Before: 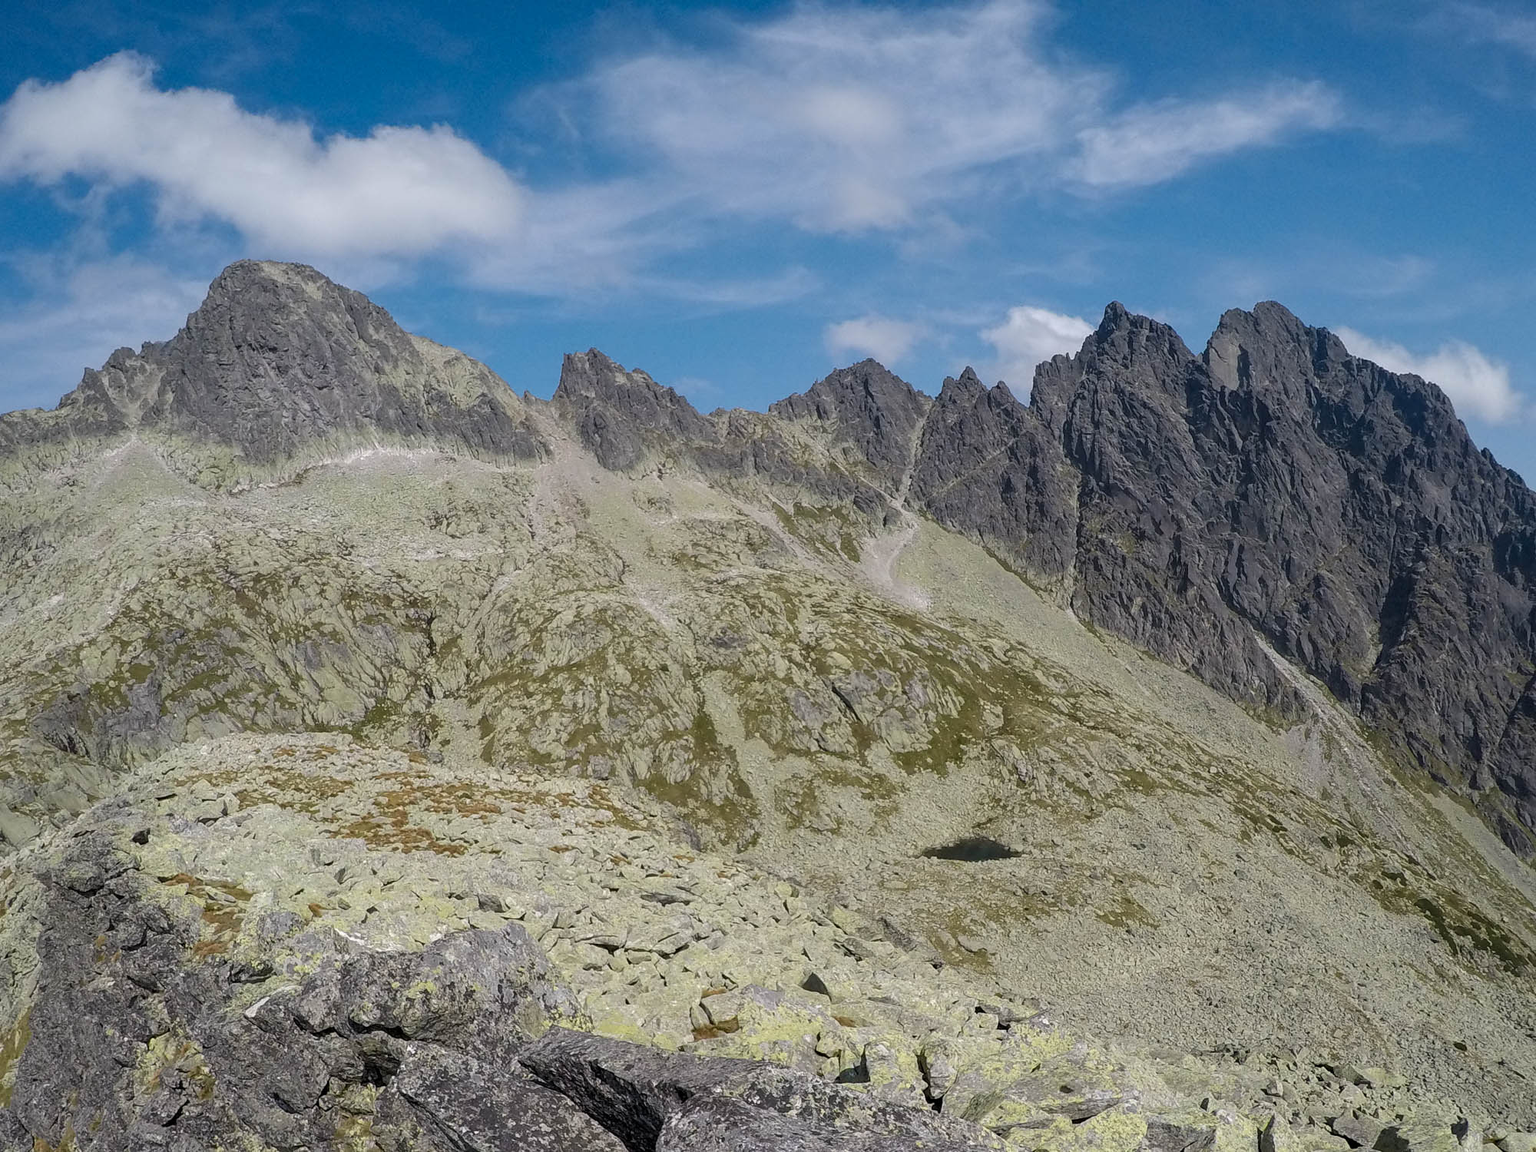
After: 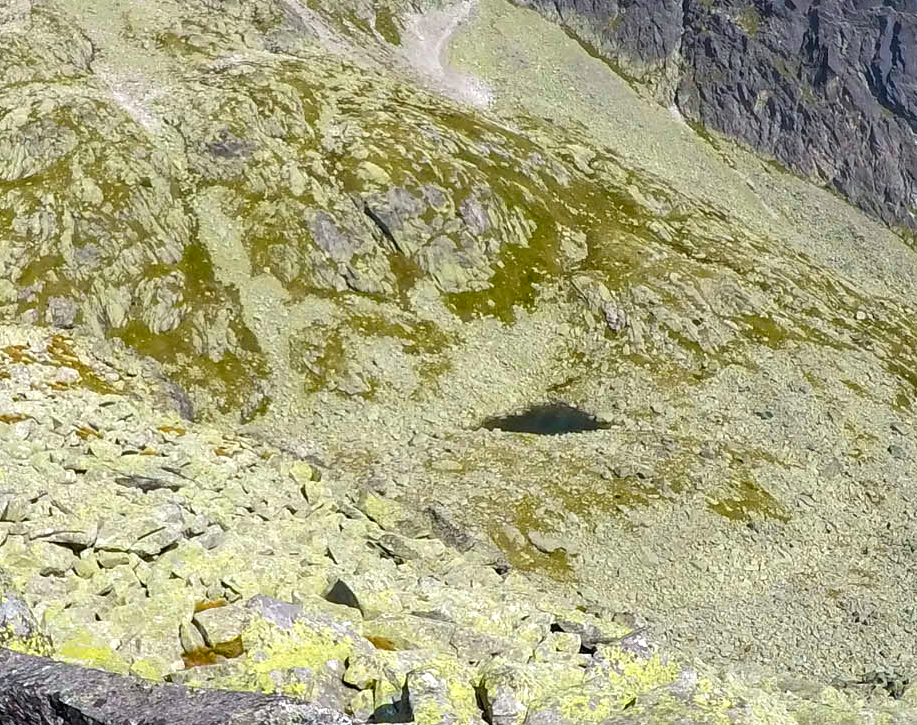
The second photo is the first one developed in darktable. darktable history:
color balance rgb: linear chroma grading › global chroma 20%, perceptual saturation grading › global saturation 25%, perceptual brilliance grading › global brilliance 20%, global vibrance 20%
white balance: red 0.982, blue 1.018
crop: left 35.976%, top 45.819%, right 18.162%, bottom 5.807%
